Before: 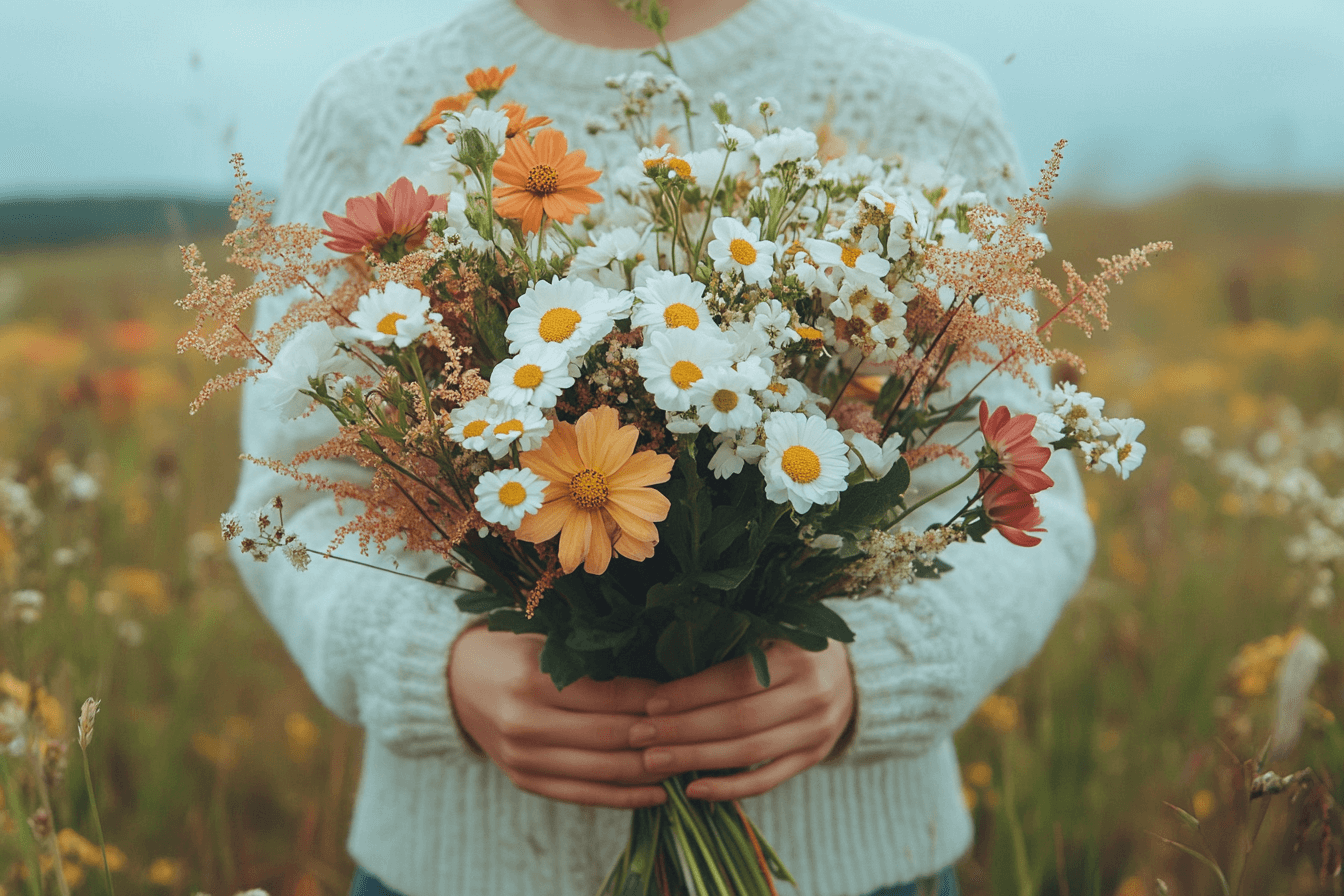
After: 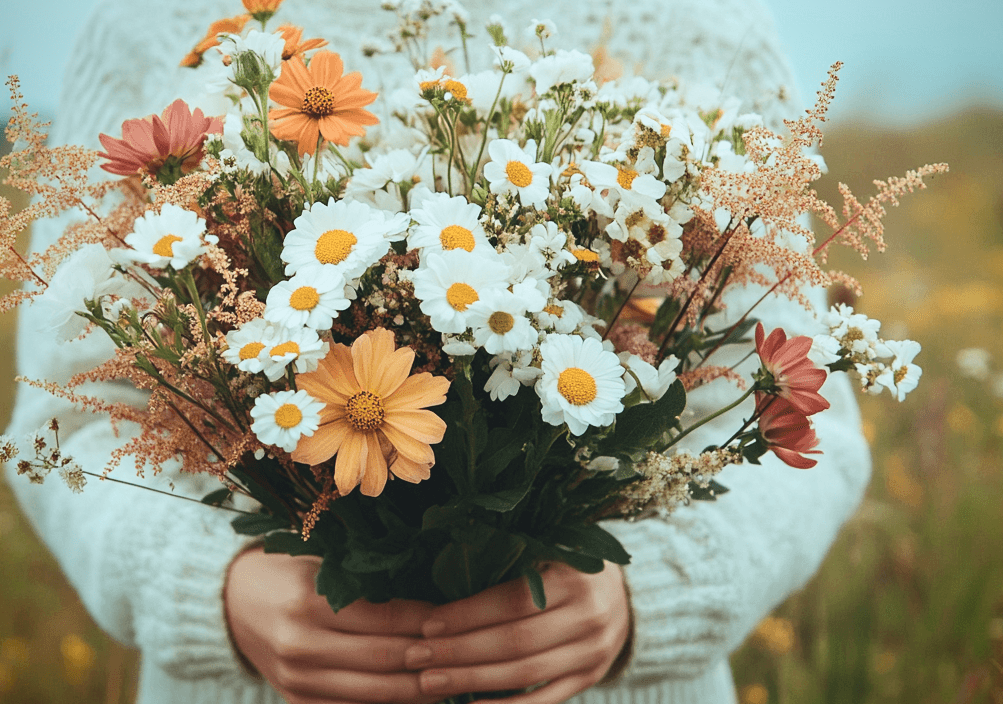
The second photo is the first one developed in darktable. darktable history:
crop: left 16.679%, top 8.707%, right 8.632%, bottom 12.622%
contrast brightness saturation: contrast 0.235, brightness 0.094
vignetting: fall-off radius 60.82%, saturation 0.382
